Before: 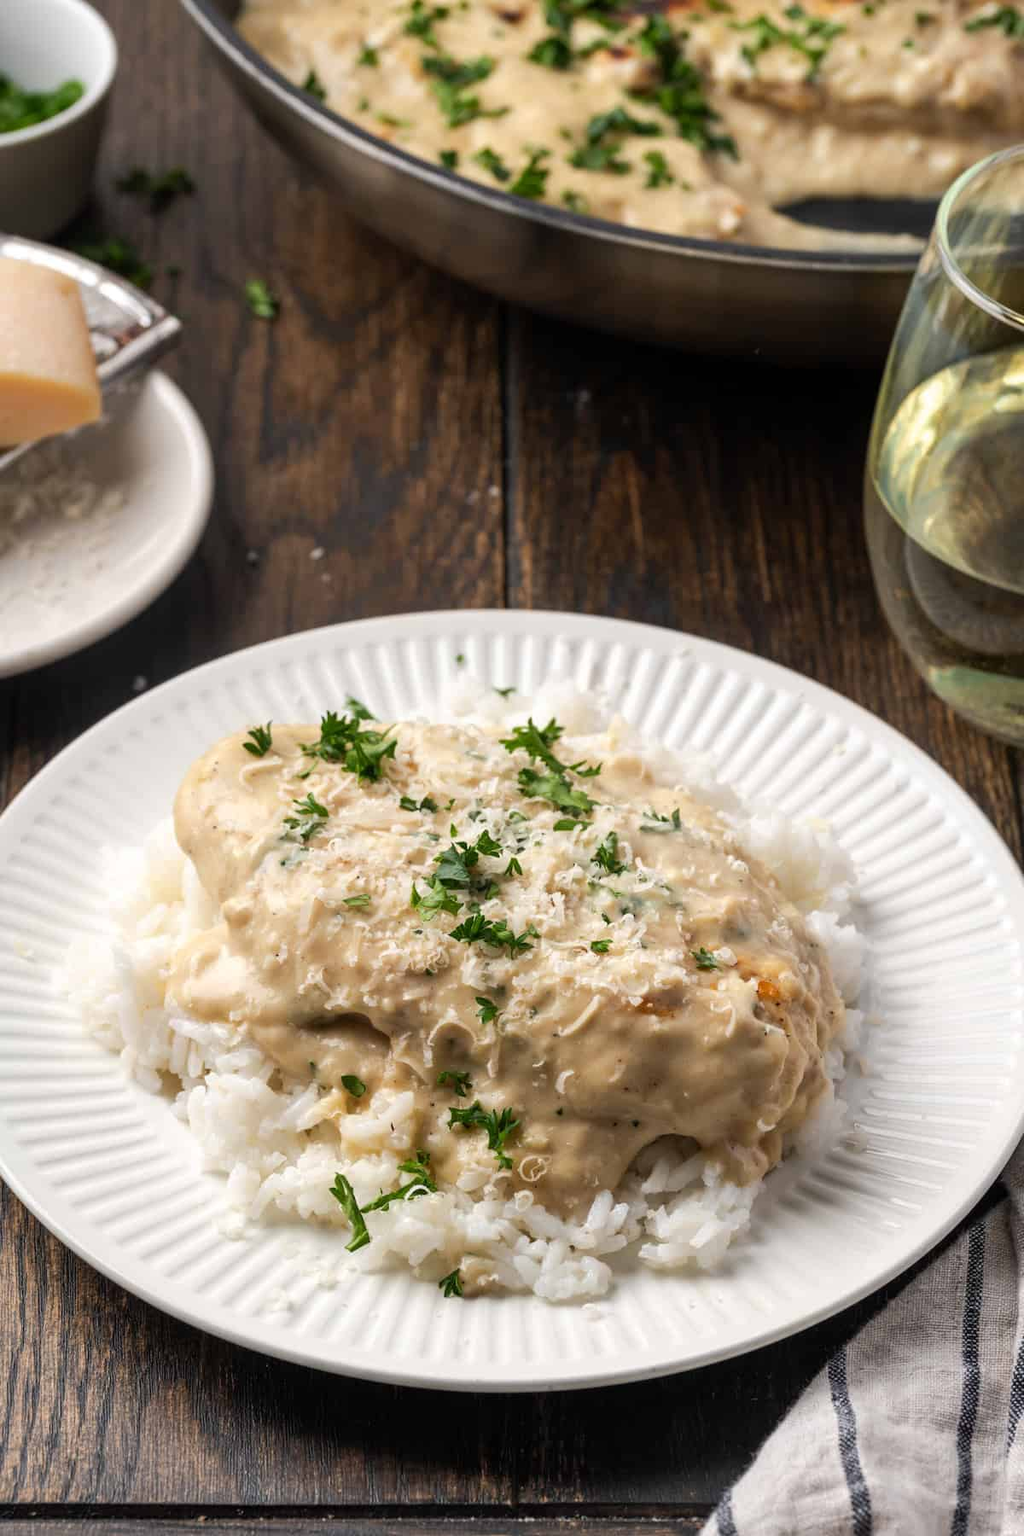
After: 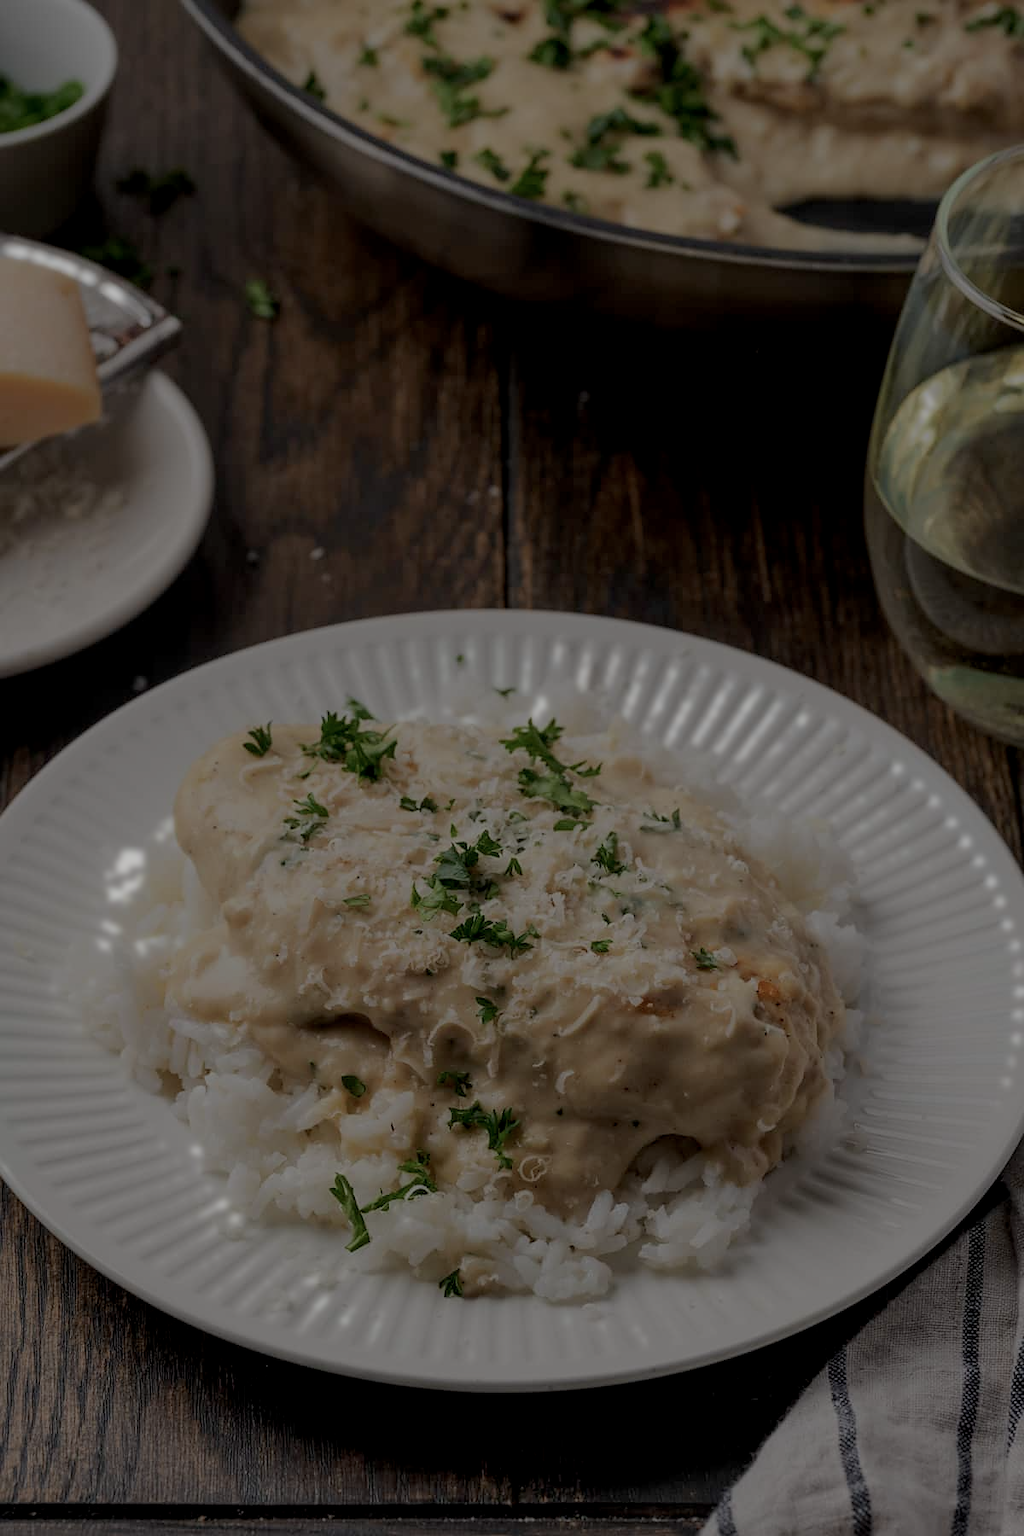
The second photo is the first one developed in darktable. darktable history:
sharpen: radius 1, threshold 1
color balance rgb: perceptual brilliance grading › global brilliance -48.39%
bloom: size 0%, threshold 54.82%, strength 8.31%
exposure: black level correction 0.01, exposure 0.014 EV, compensate highlight preservation false
